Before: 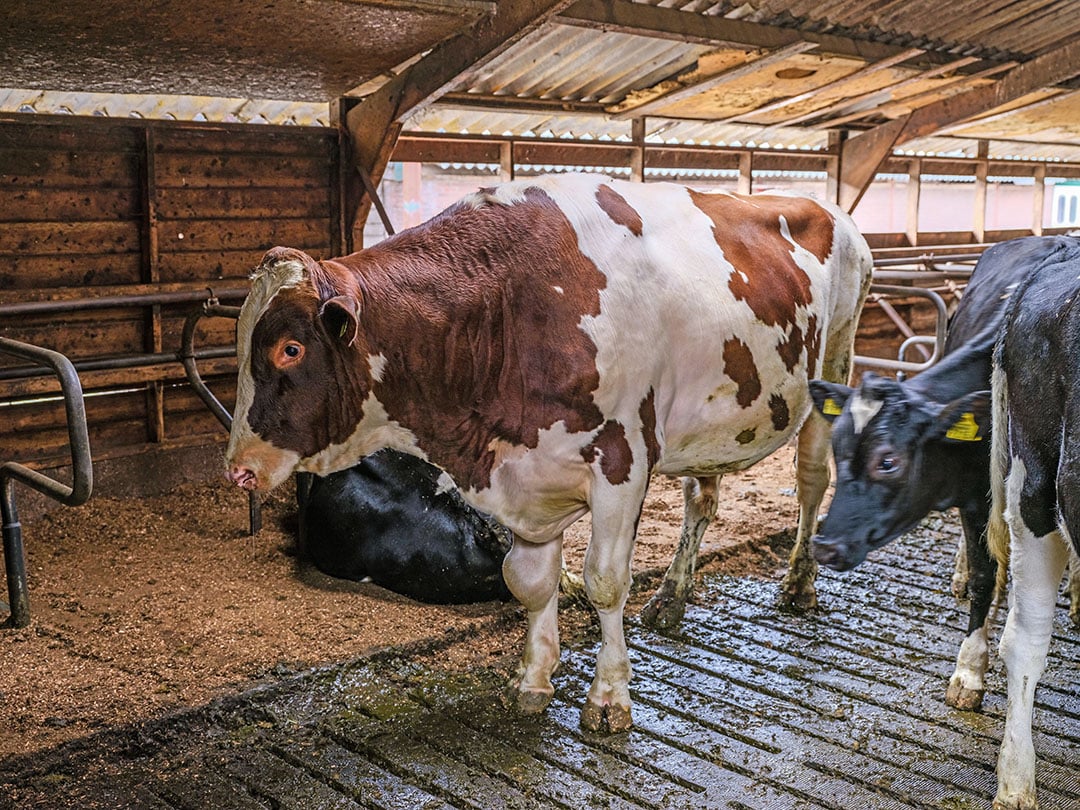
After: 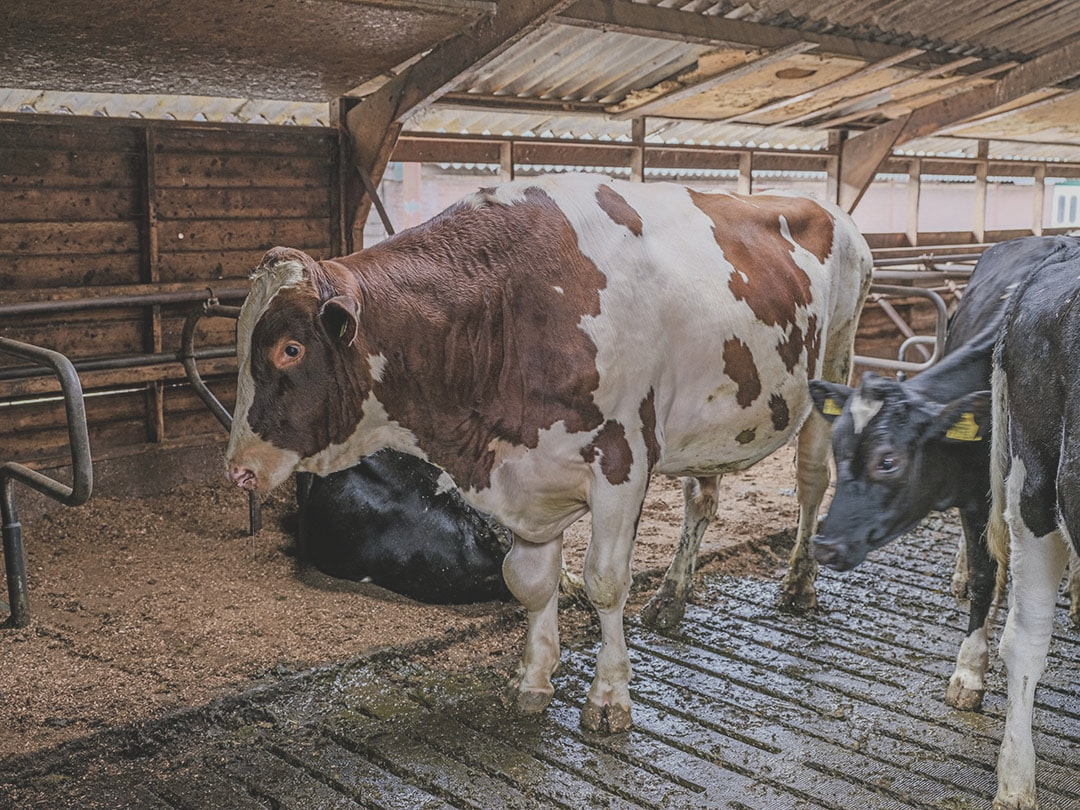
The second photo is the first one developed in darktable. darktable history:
contrast brightness saturation: contrast -0.267, saturation -0.443
